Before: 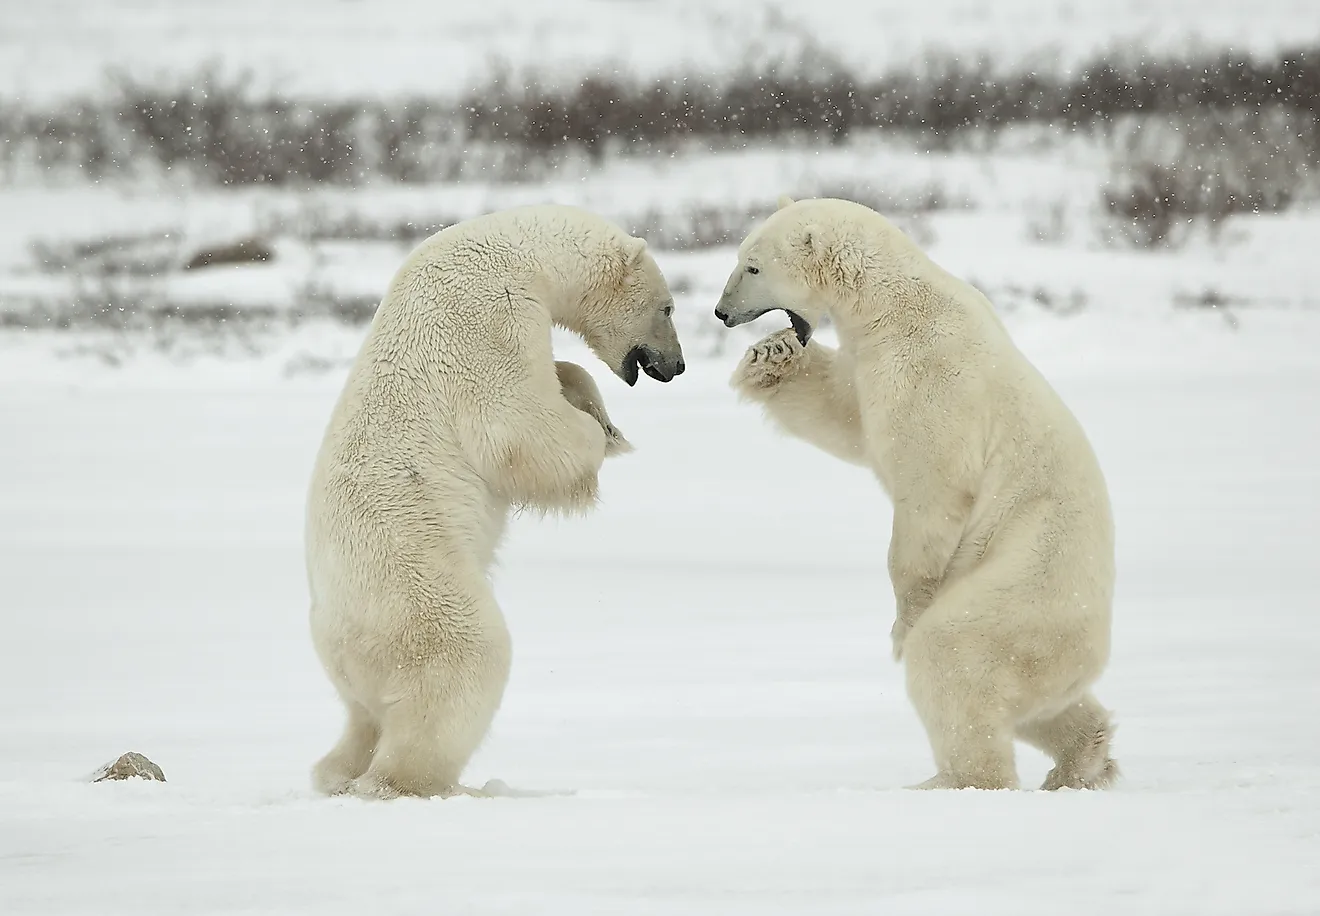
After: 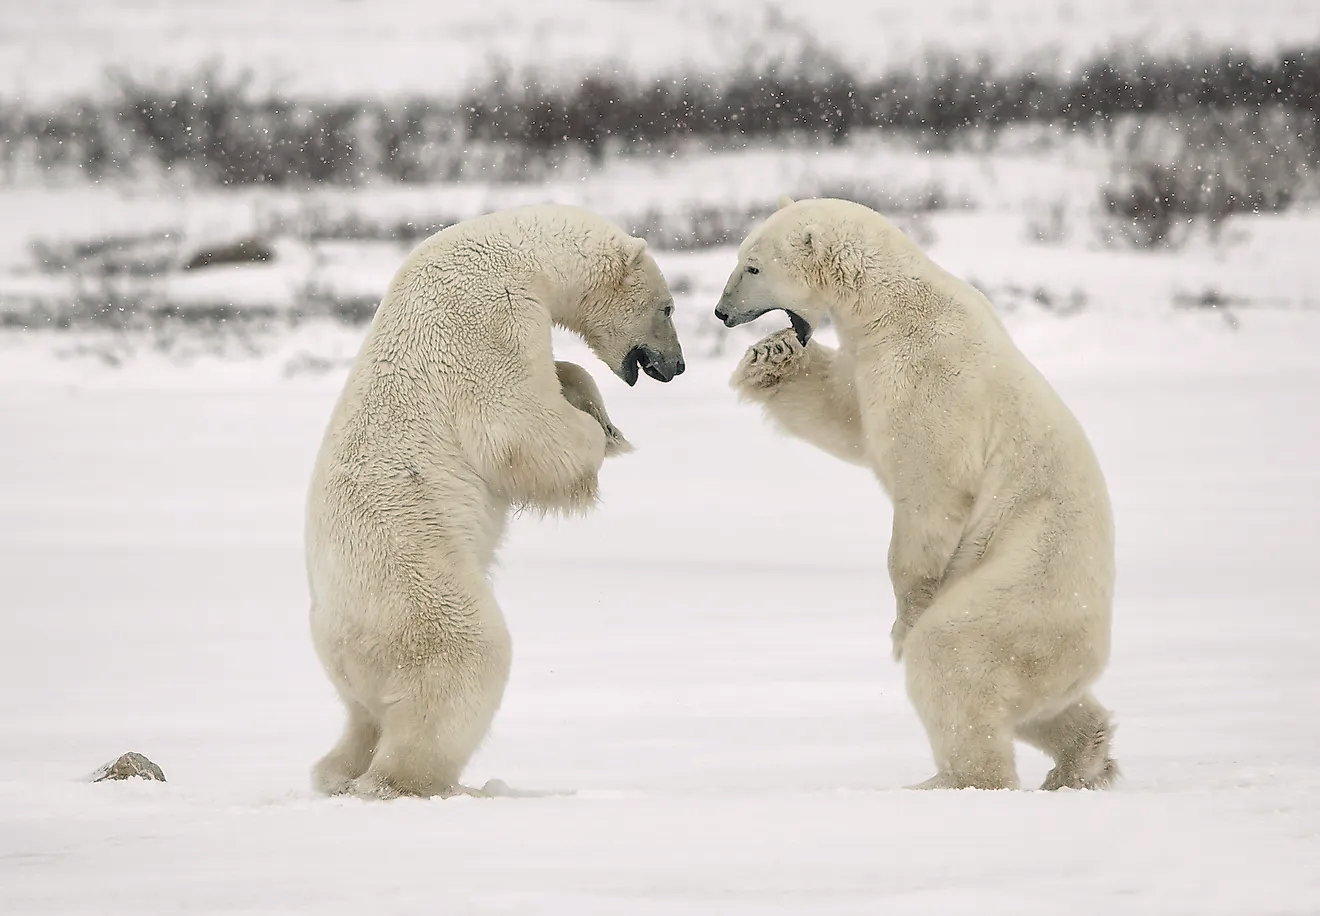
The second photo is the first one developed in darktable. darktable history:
local contrast: on, module defaults
color balance rgb: shadows lift › chroma 1.41%, shadows lift › hue 260°, power › chroma 0.5%, power › hue 260°, highlights gain › chroma 1%, highlights gain › hue 27°, saturation formula JzAzBz (2021)
